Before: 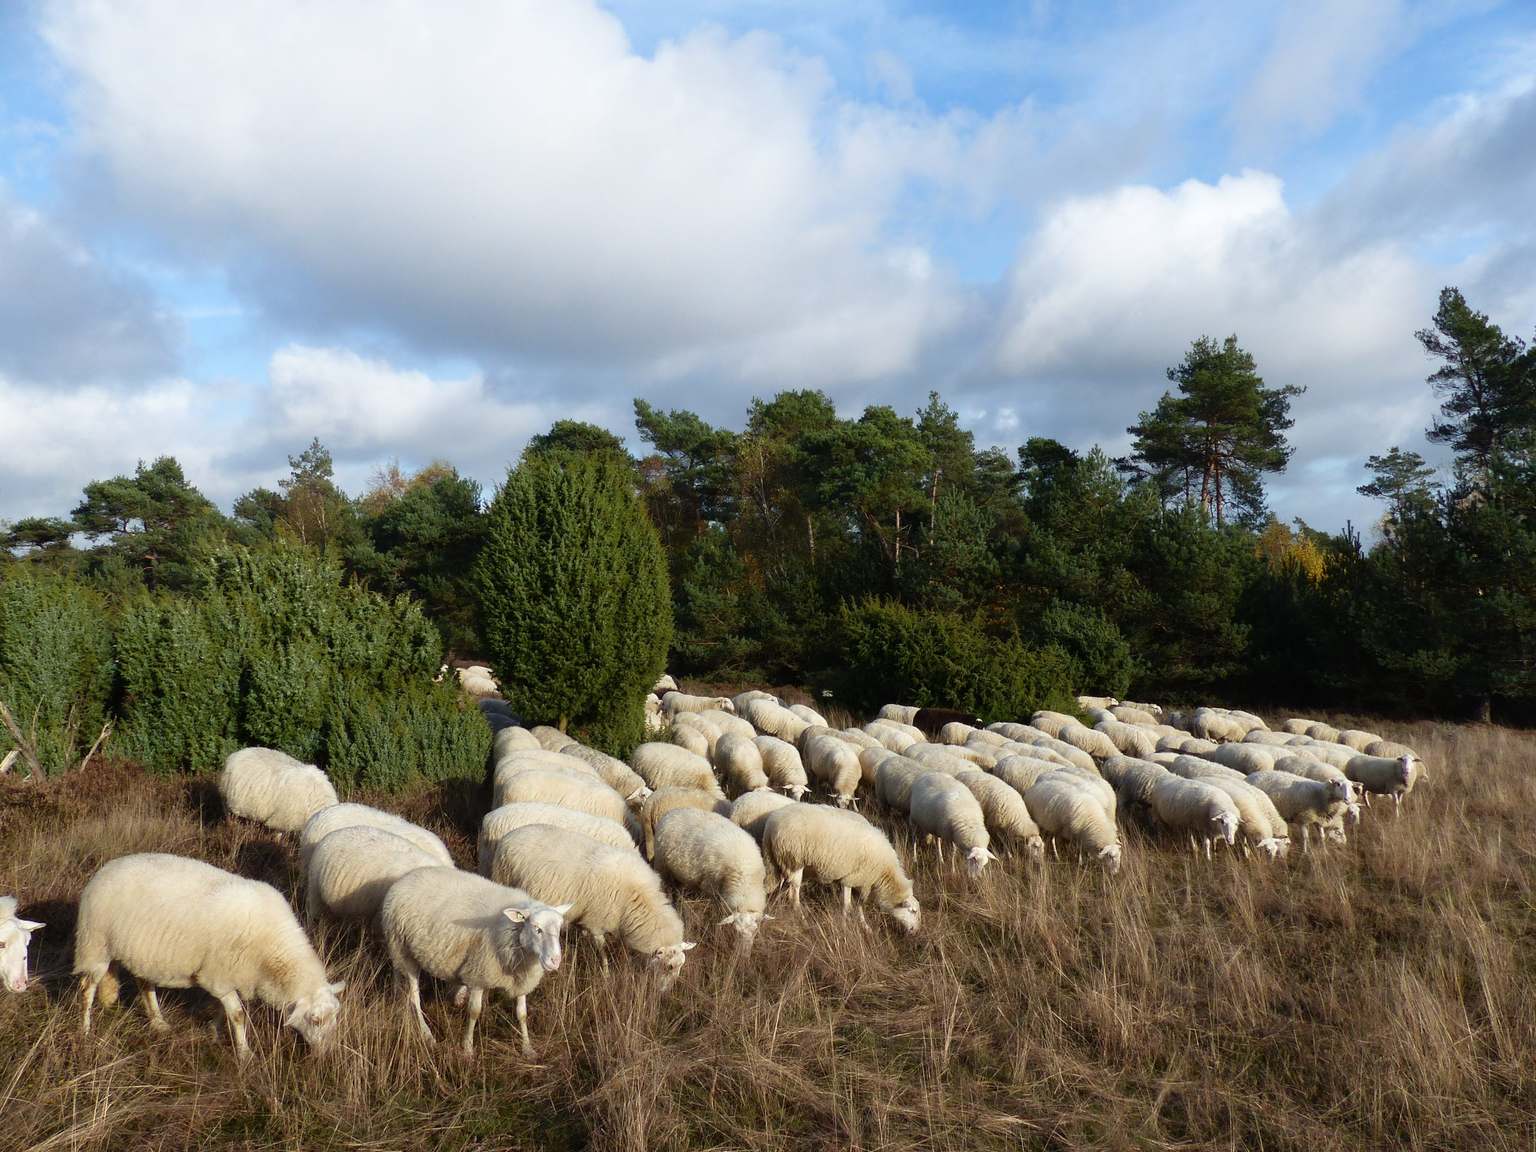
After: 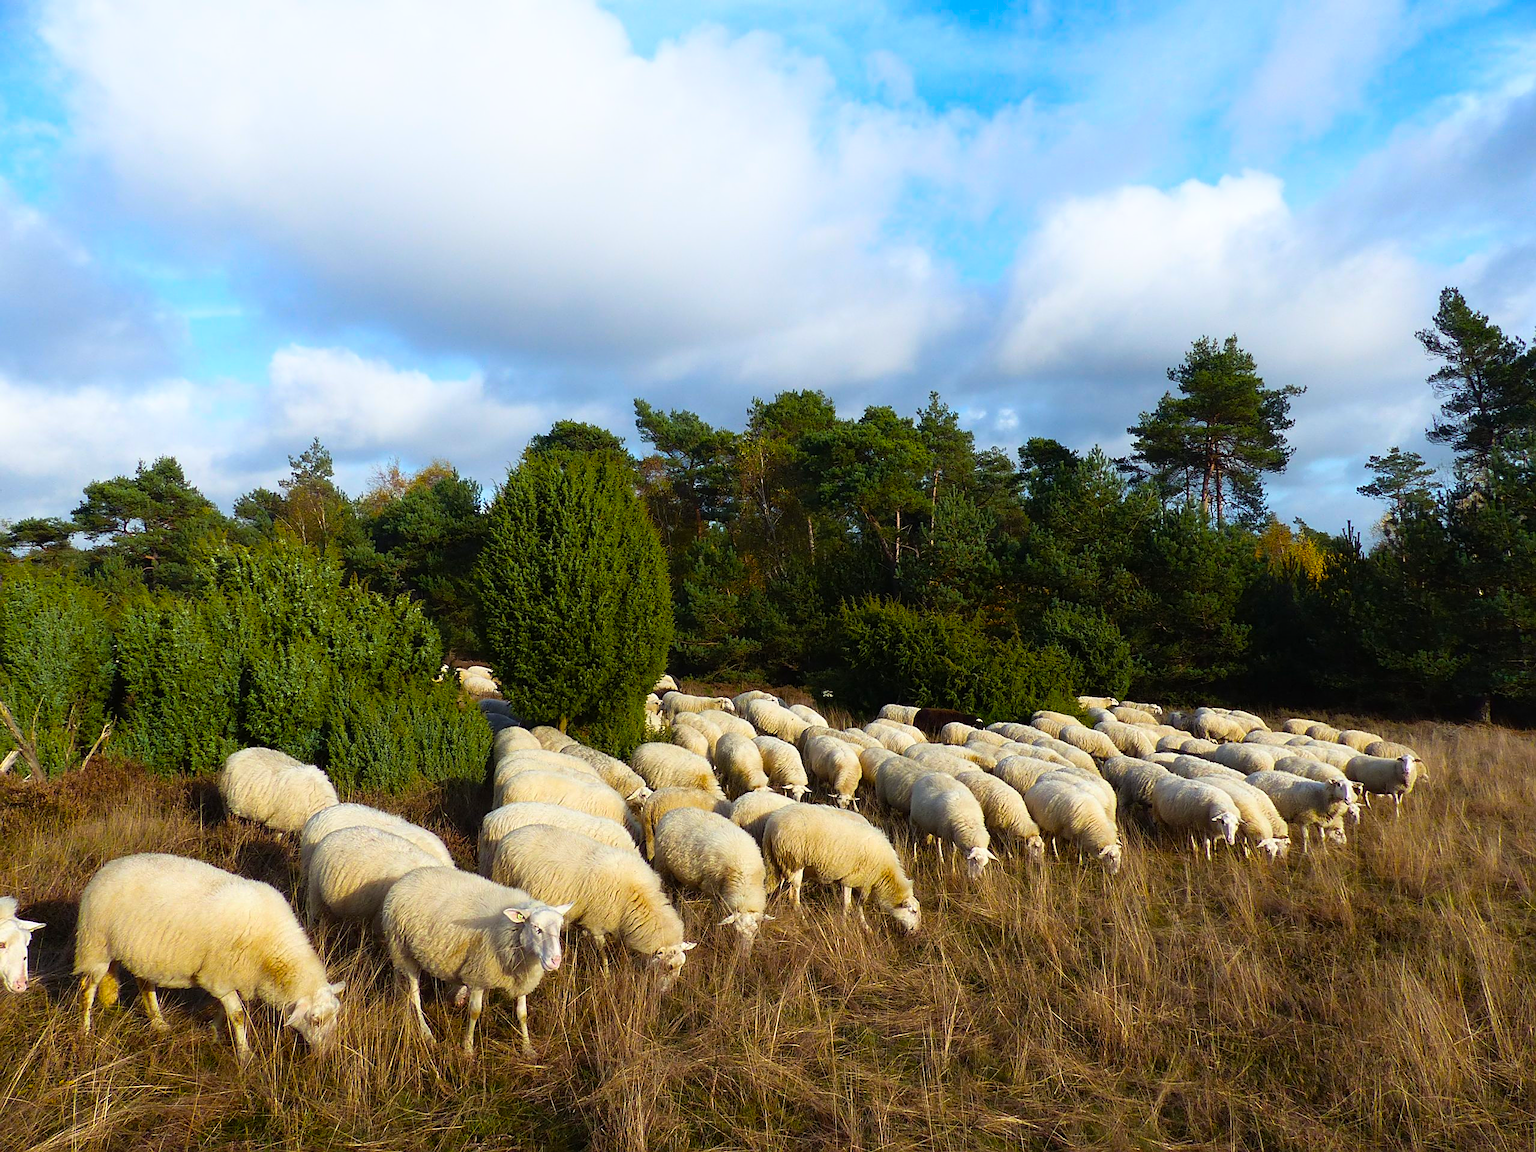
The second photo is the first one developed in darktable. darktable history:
sharpen: on, module defaults
shadows and highlights: shadows 1.21, highlights 41.83
color balance rgb: linear chroma grading › shadows -30.401%, linear chroma grading › global chroma 35.049%, perceptual saturation grading › global saturation 31.309%
